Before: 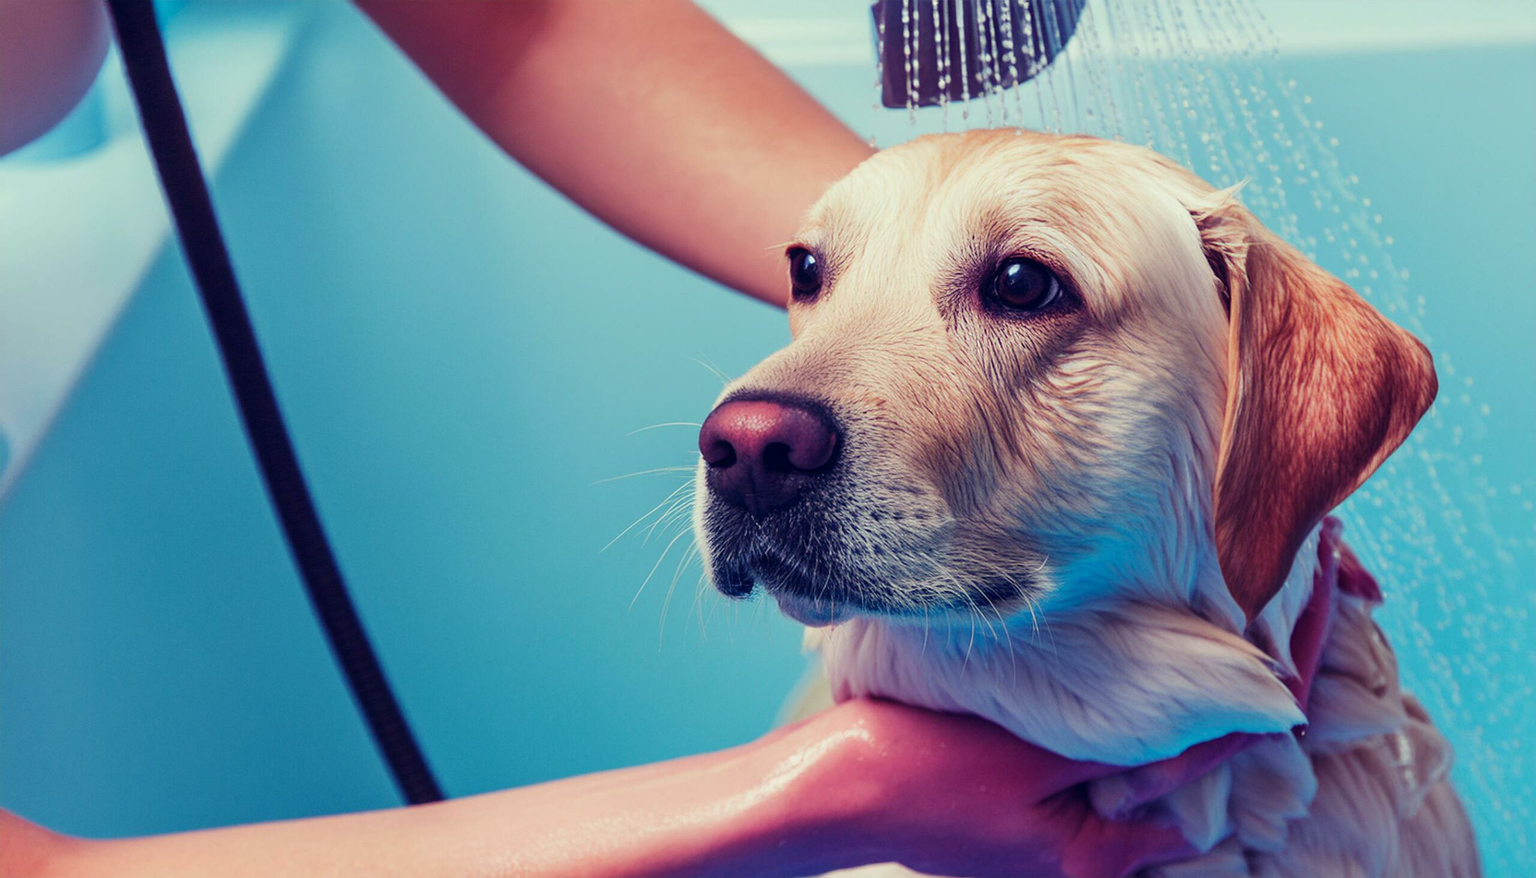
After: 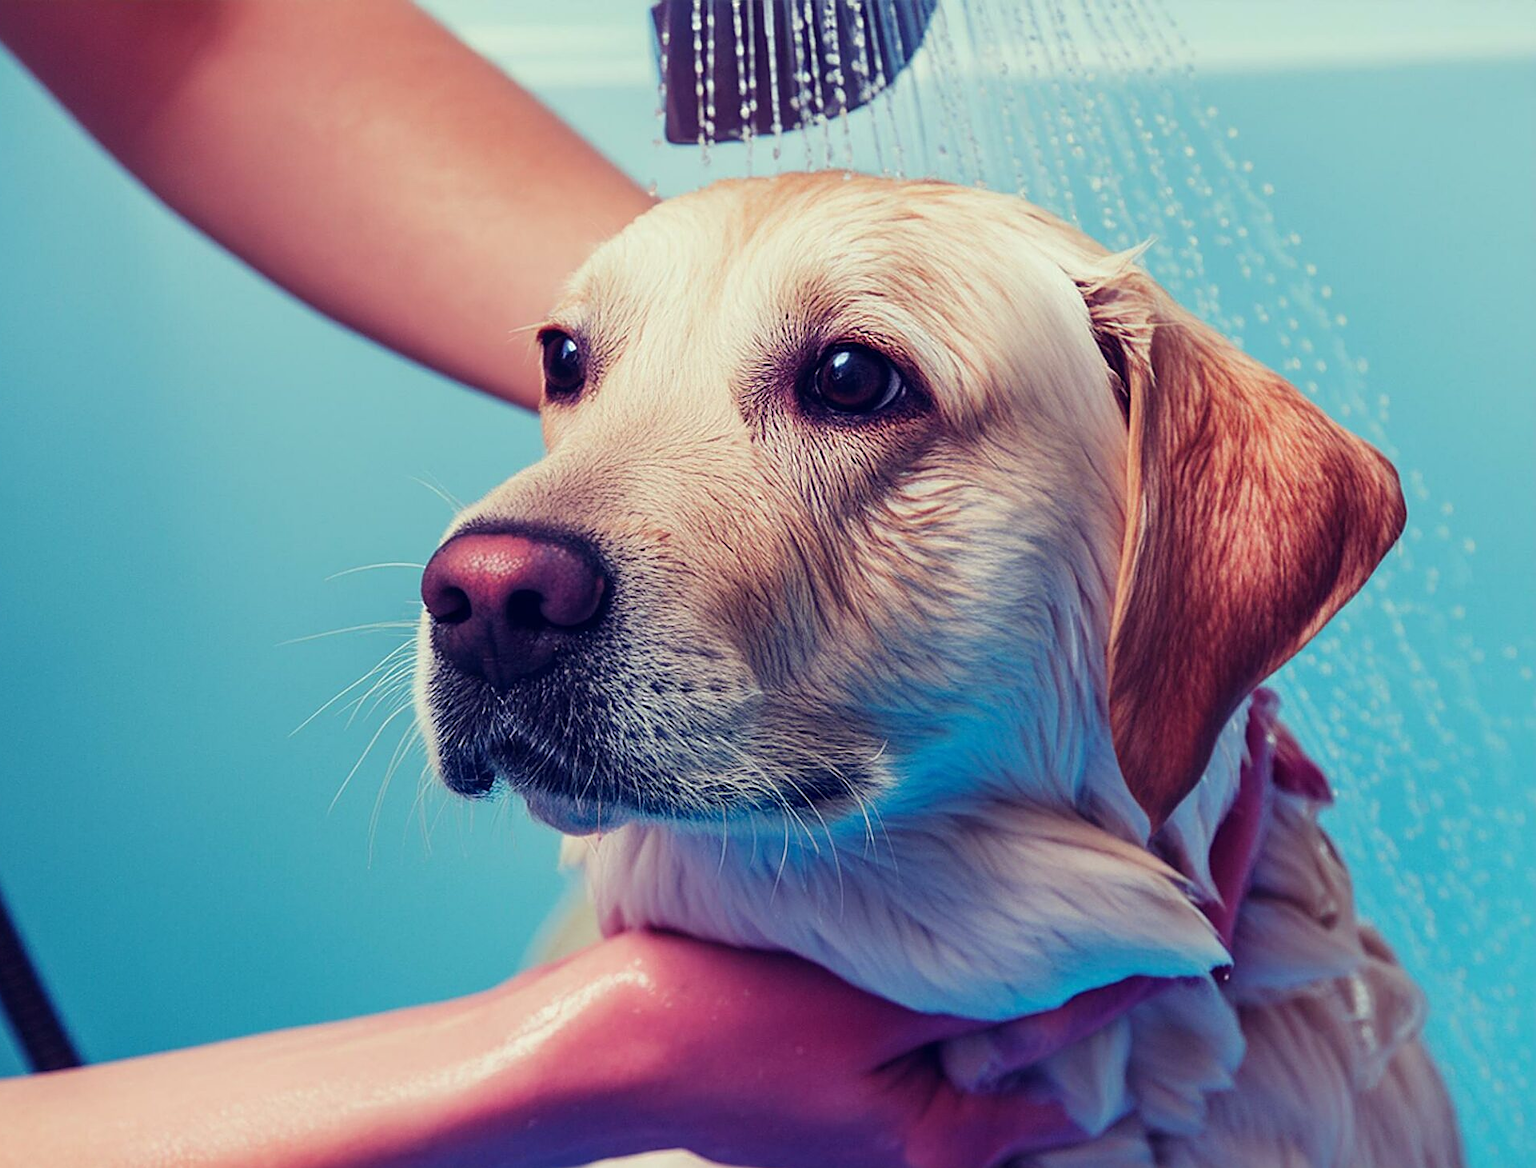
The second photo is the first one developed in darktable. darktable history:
sharpen: on, module defaults
crop and rotate: left 24.927%
